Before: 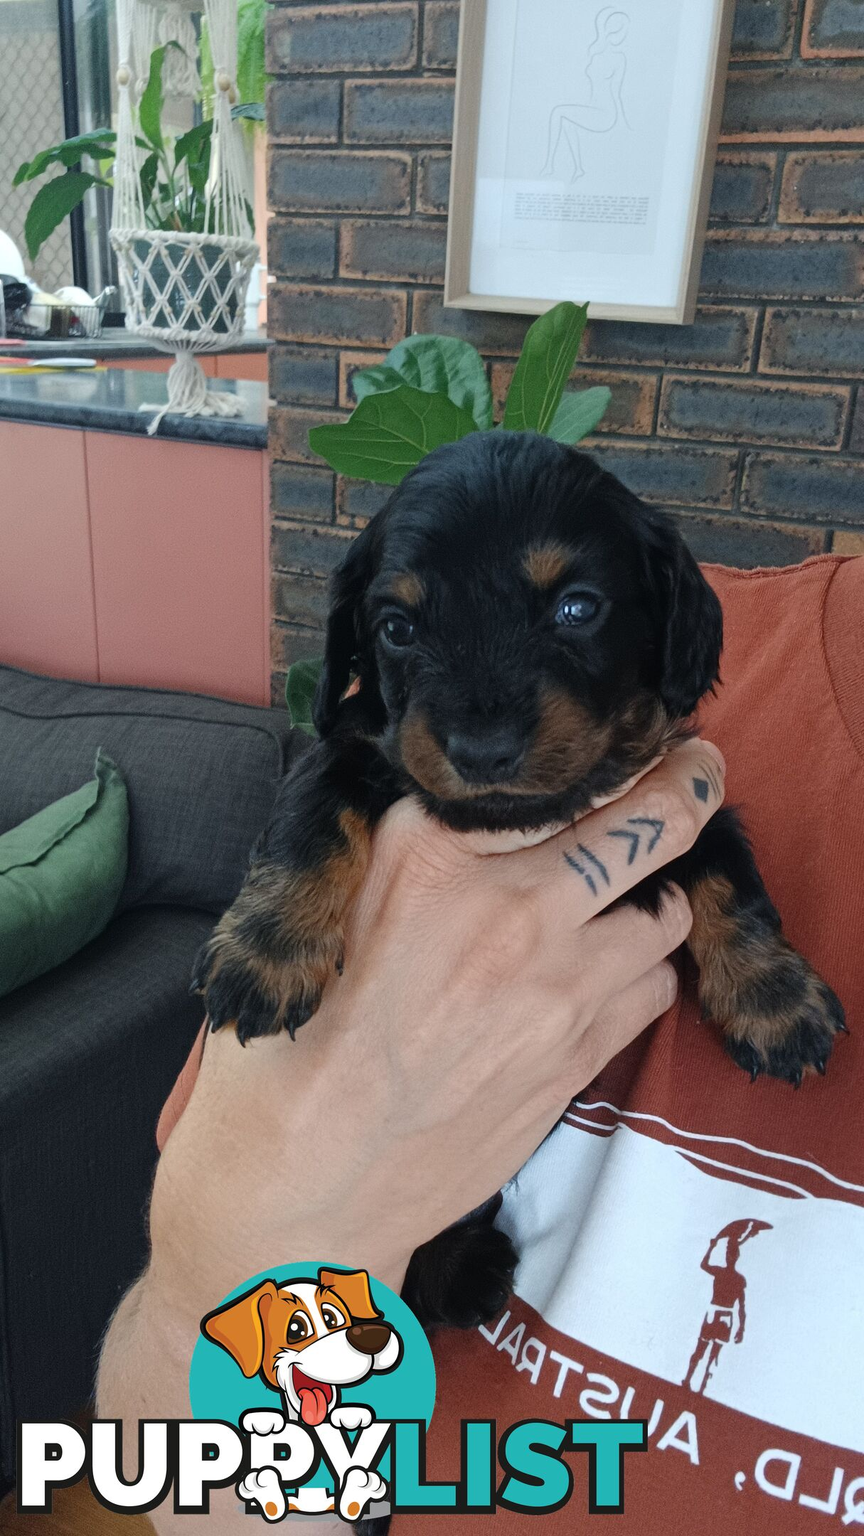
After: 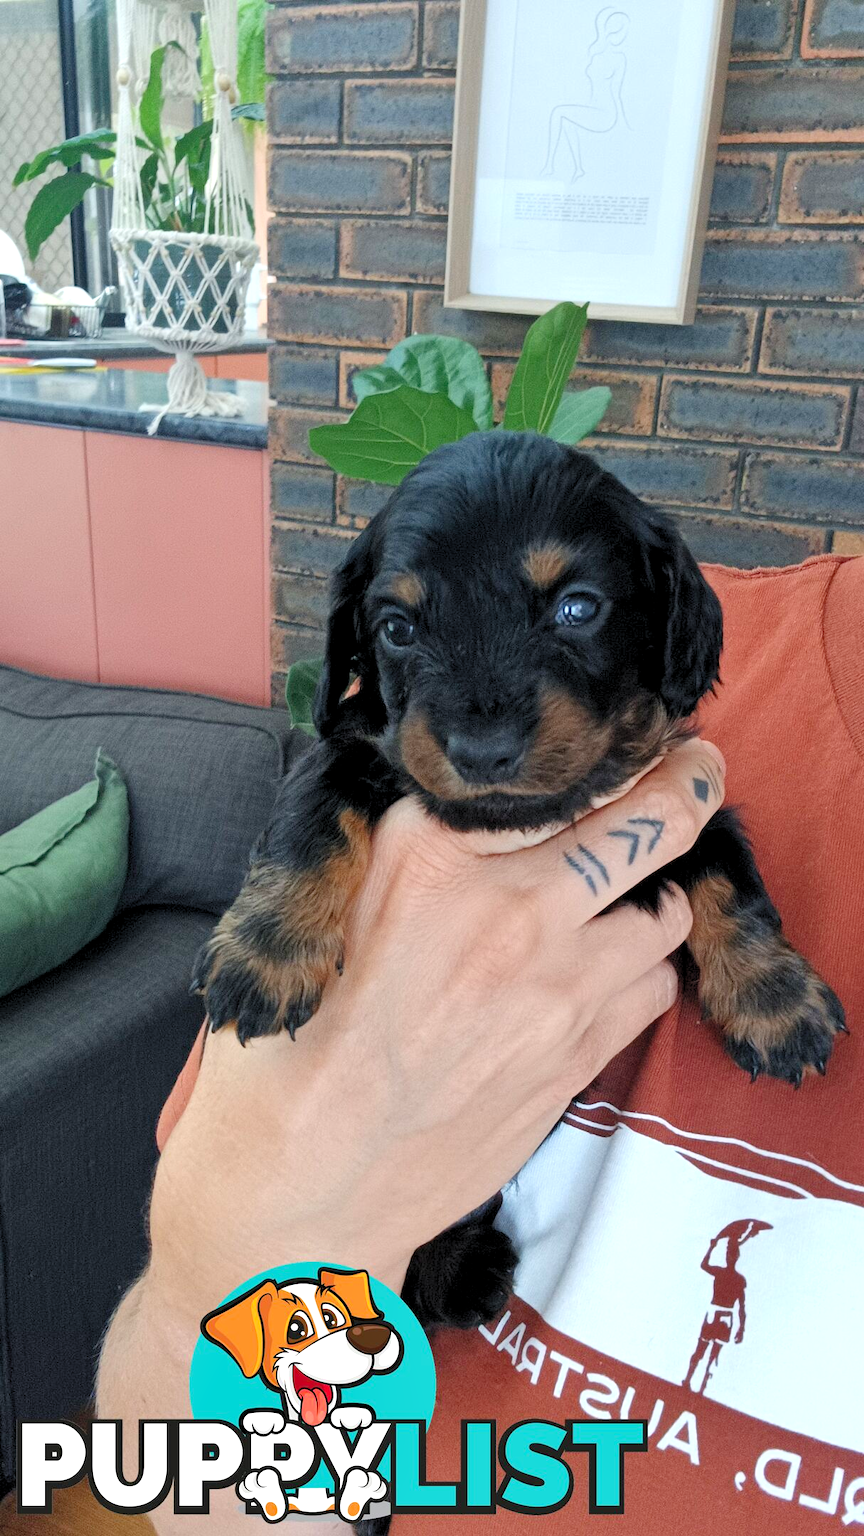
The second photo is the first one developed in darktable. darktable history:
shadows and highlights: shadows 20.91, highlights -35.45, soften with gaussian
levels: black 3.83%, white 90.64%, levels [0.044, 0.416, 0.908]
